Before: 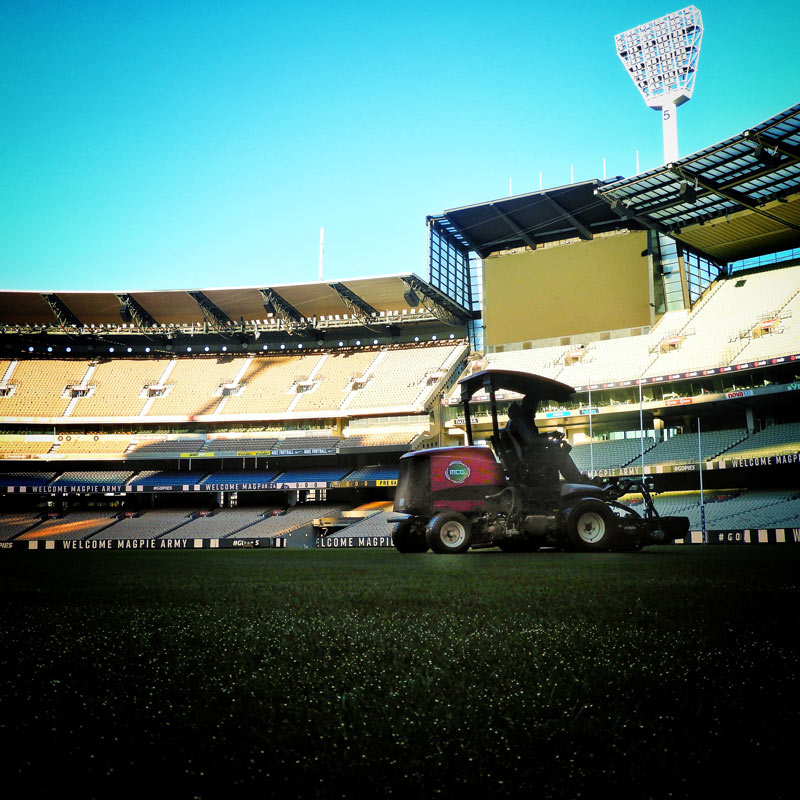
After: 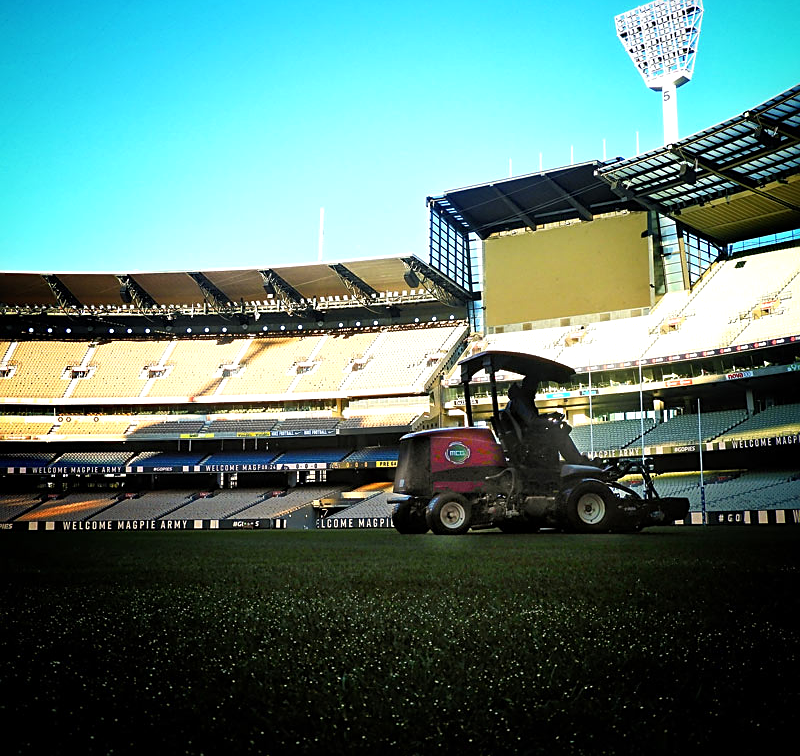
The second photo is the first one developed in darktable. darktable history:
sharpen: on, module defaults
crop and rotate: top 2.479%, bottom 3.018%
tone equalizer: -8 EV -0.001 EV, -7 EV 0.001 EV, -6 EV -0.002 EV, -5 EV -0.003 EV, -4 EV -0.062 EV, -3 EV -0.222 EV, -2 EV -0.267 EV, -1 EV 0.105 EV, +0 EV 0.303 EV
